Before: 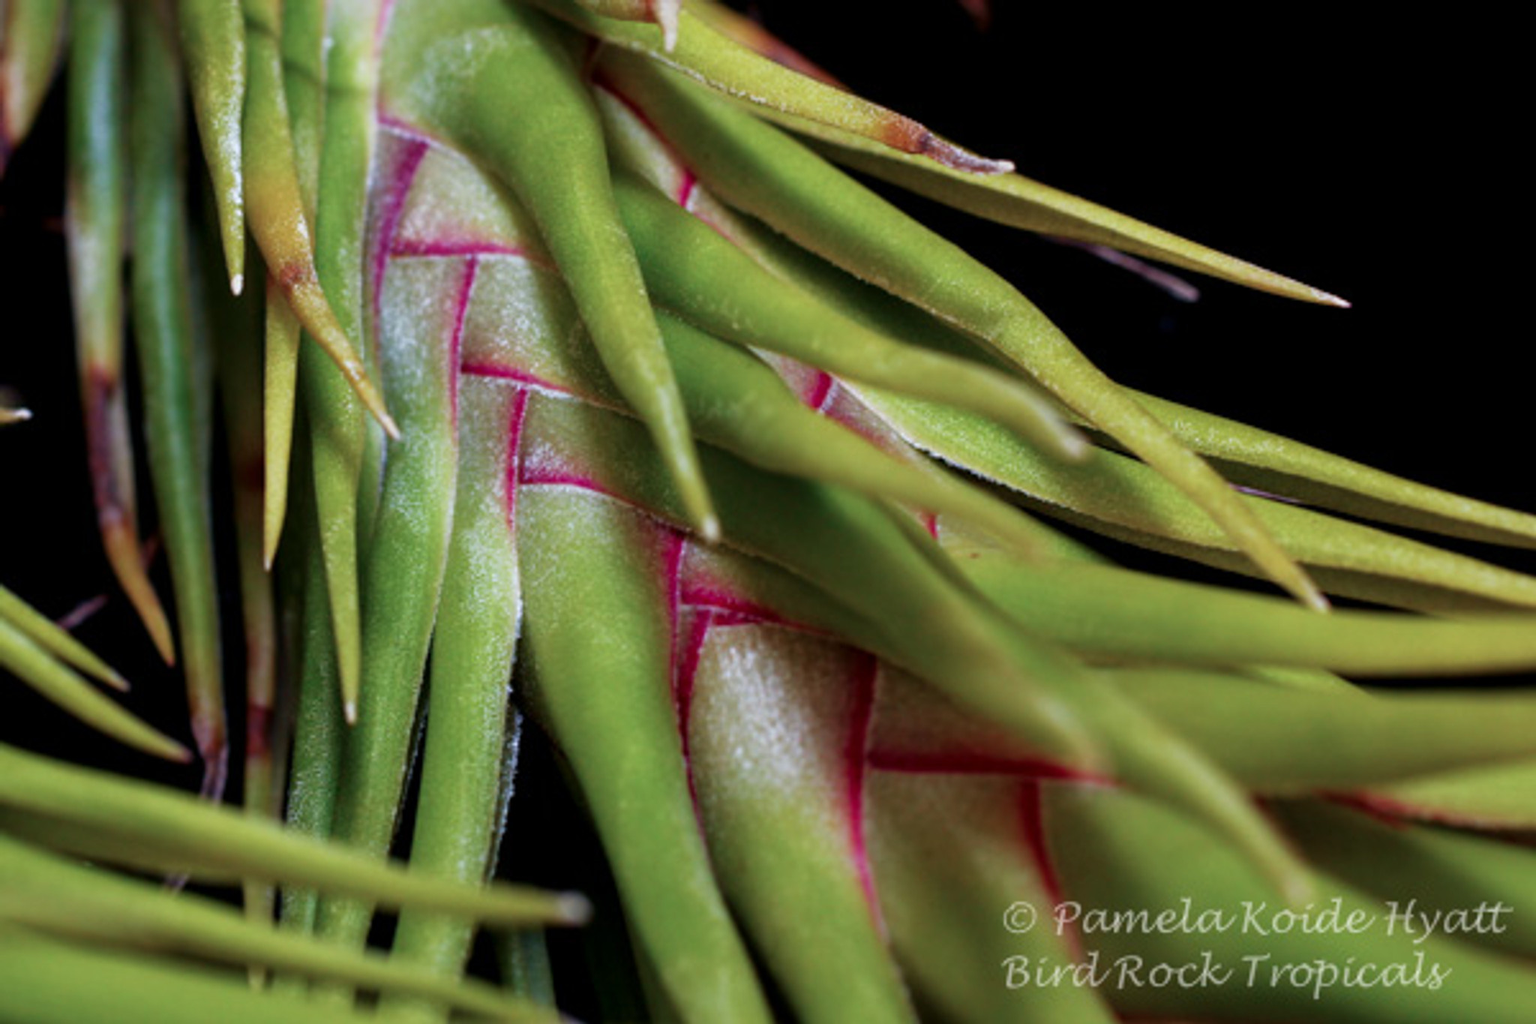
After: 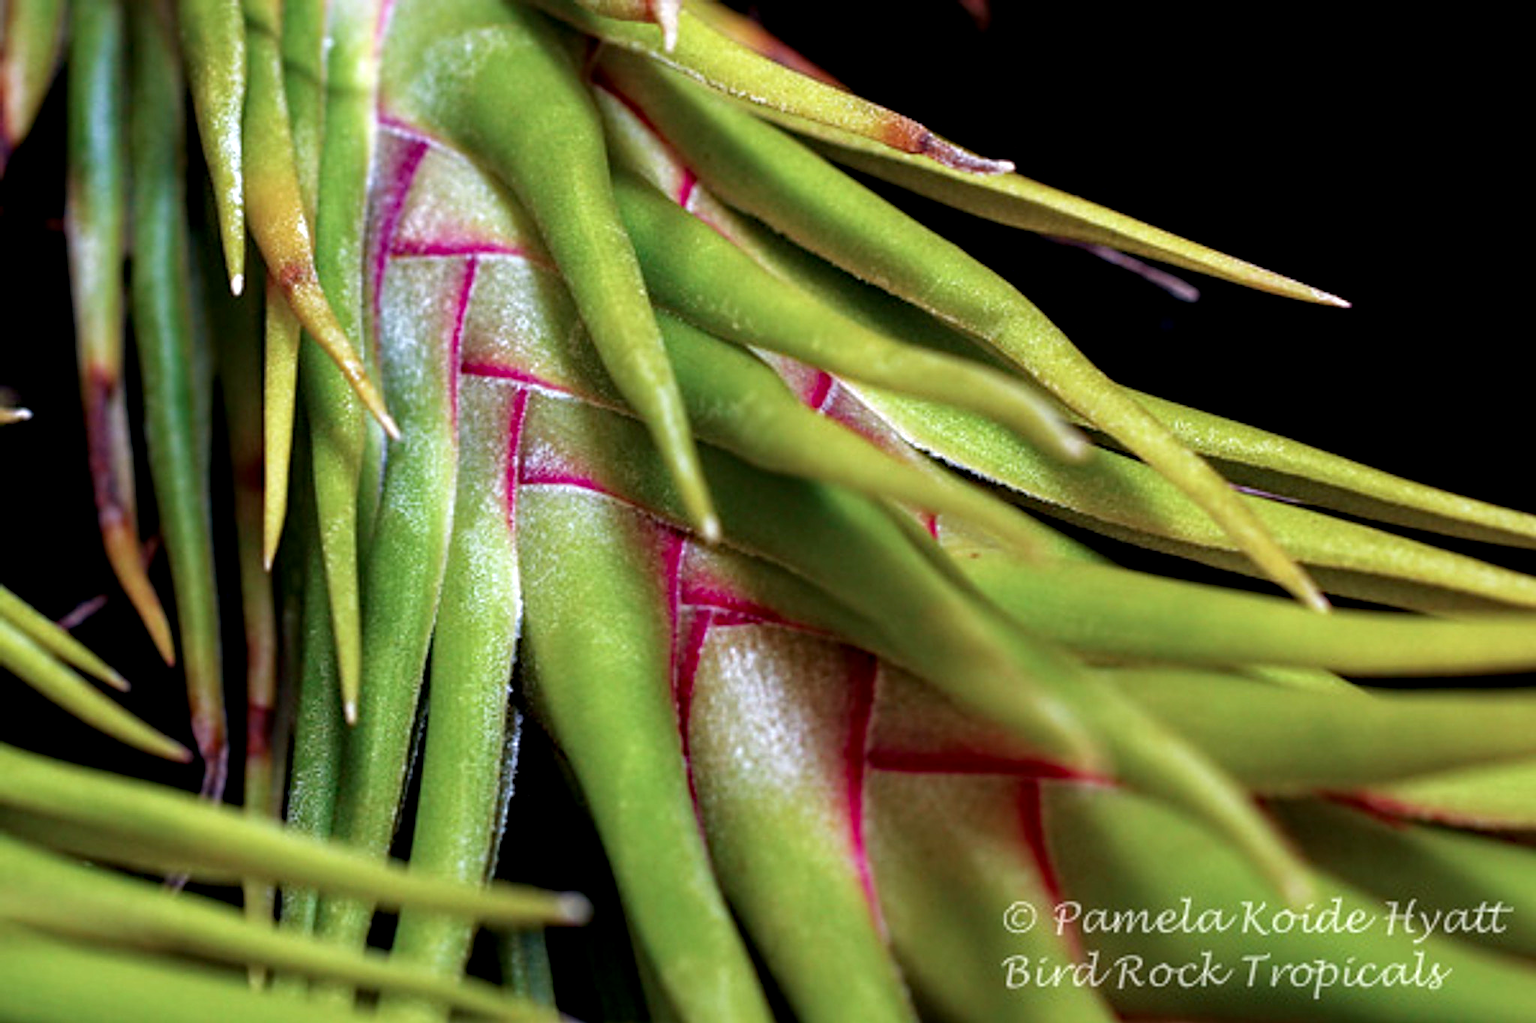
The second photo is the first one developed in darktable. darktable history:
exposure: black level correction 0.001, exposure 0.5 EV, compensate exposure bias true, compensate highlight preservation false
sharpen: on, module defaults
haze removal: compatibility mode true, adaptive false
local contrast: highlights 100%, shadows 100%, detail 120%, midtone range 0.2
